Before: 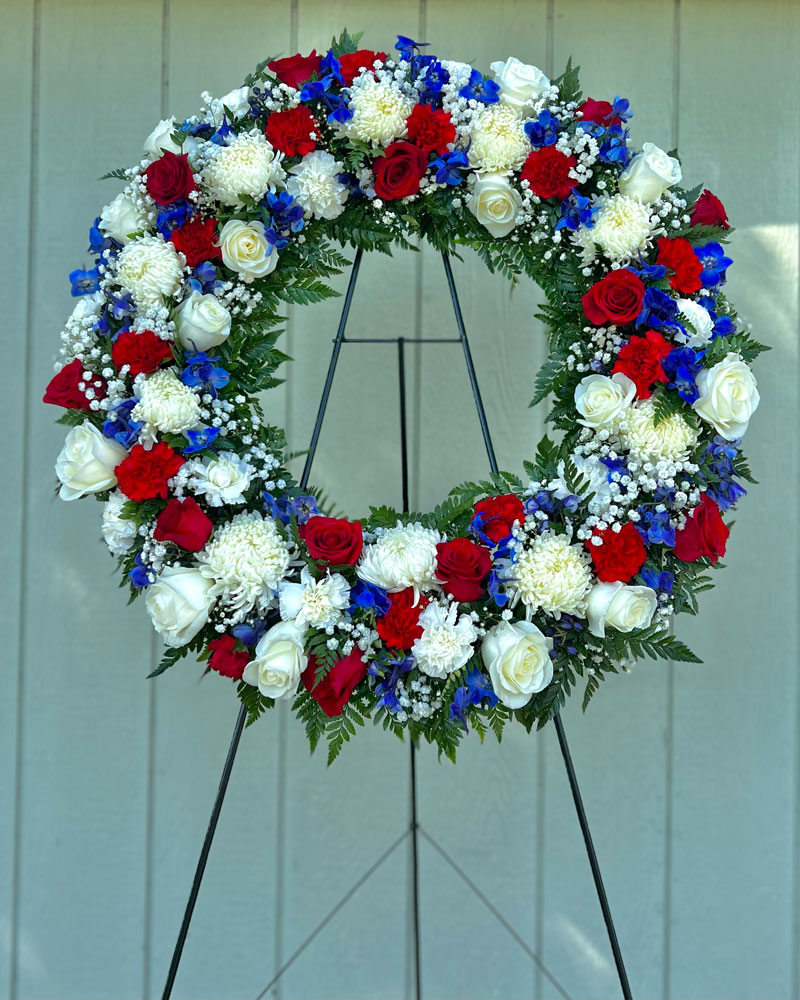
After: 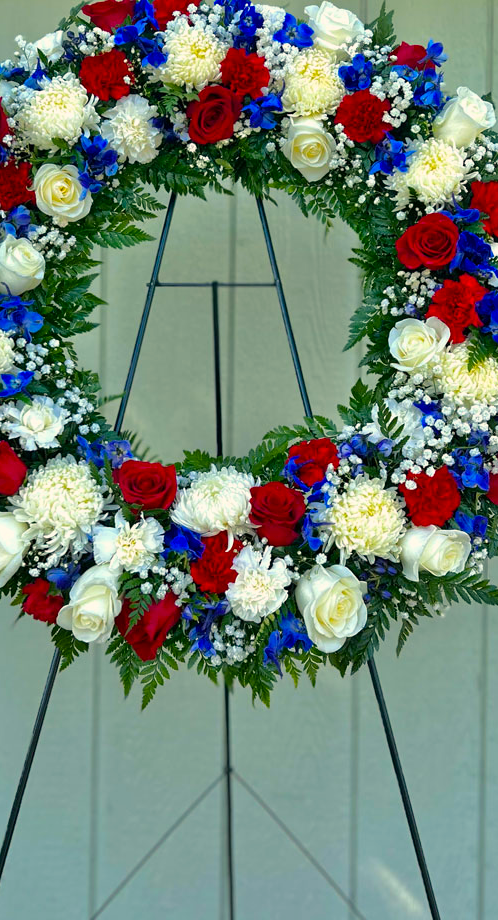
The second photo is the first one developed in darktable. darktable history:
crop and rotate: left 23.275%, top 5.64%, right 14.404%, bottom 2.308%
color balance rgb: shadows lift › chroma 1.023%, shadows lift › hue 216.38°, power › chroma 0.229%, power › hue 61.78°, highlights gain › chroma 3.038%, highlights gain › hue 60.24°, perceptual saturation grading › global saturation 29.694%, perceptual brilliance grading › global brilliance 2.815%, perceptual brilliance grading › highlights -2.763%, perceptual brilliance grading › shadows 2.984%, global vibrance 10.984%
